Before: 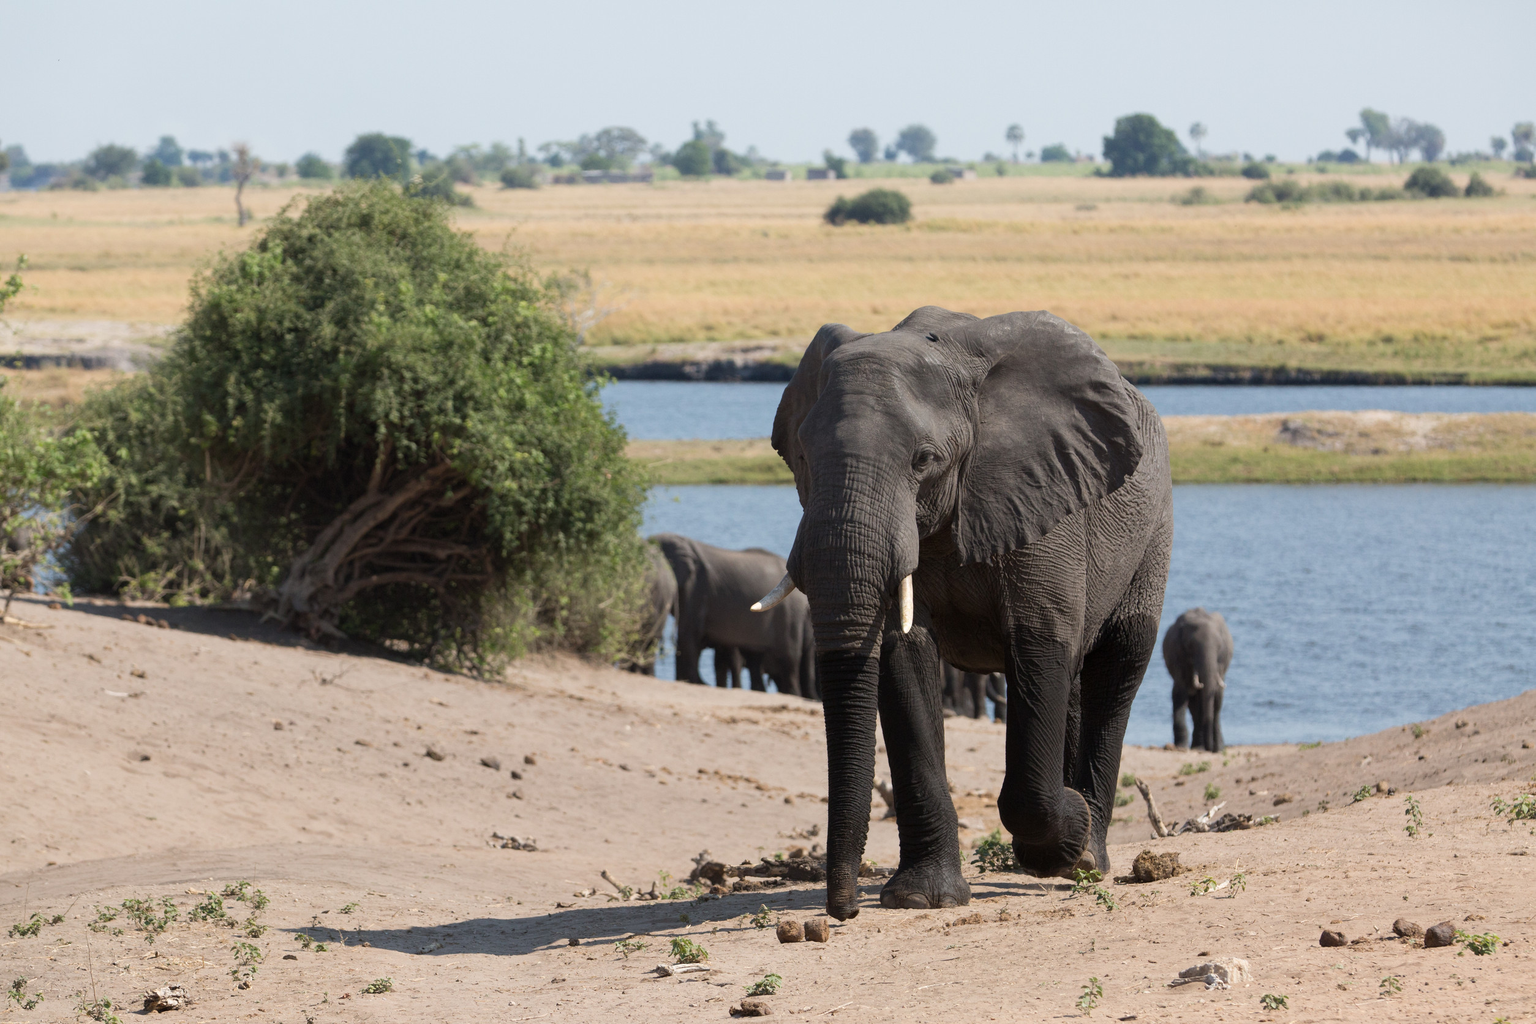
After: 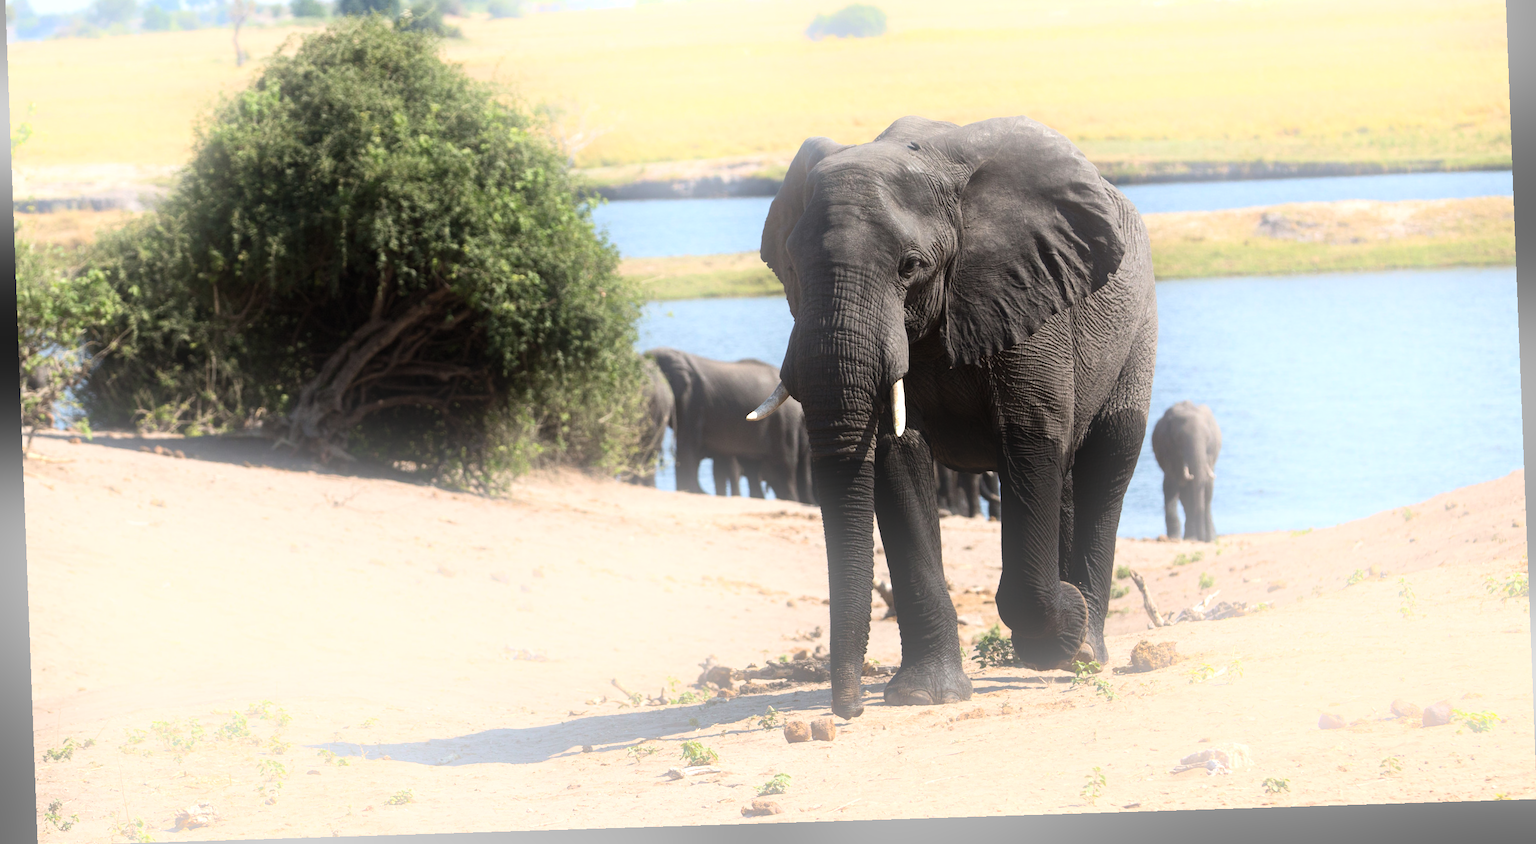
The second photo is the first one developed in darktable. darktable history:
tone equalizer: -8 EV -0.75 EV, -7 EV -0.7 EV, -6 EV -0.6 EV, -5 EV -0.4 EV, -3 EV 0.4 EV, -2 EV 0.6 EV, -1 EV 0.7 EV, +0 EV 0.75 EV, edges refinement/feathering 500, mask exposure compensation -1.57 EV, preserve details no
rotate and perspective: rotation -2.22°, lens shift (horizontal) -0.022, automatic cropping off
crop and rotate: top 19.998%
bloom: threshold 82.5%, strength 16.25%
